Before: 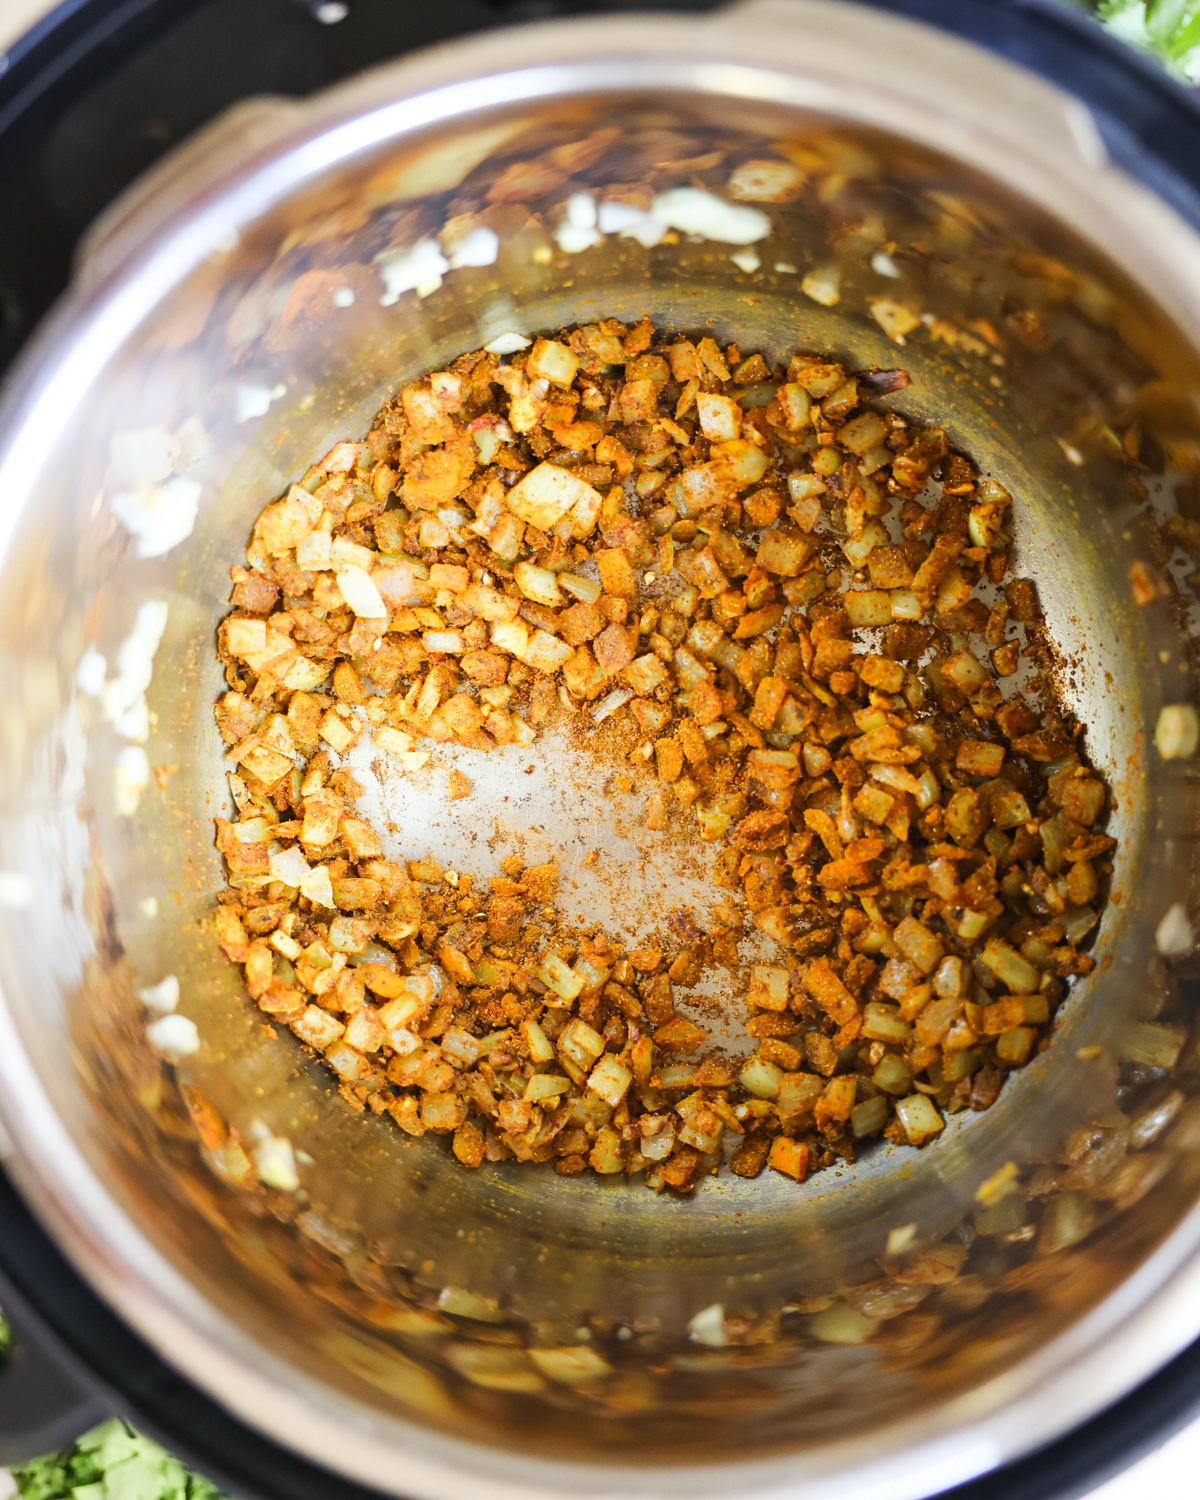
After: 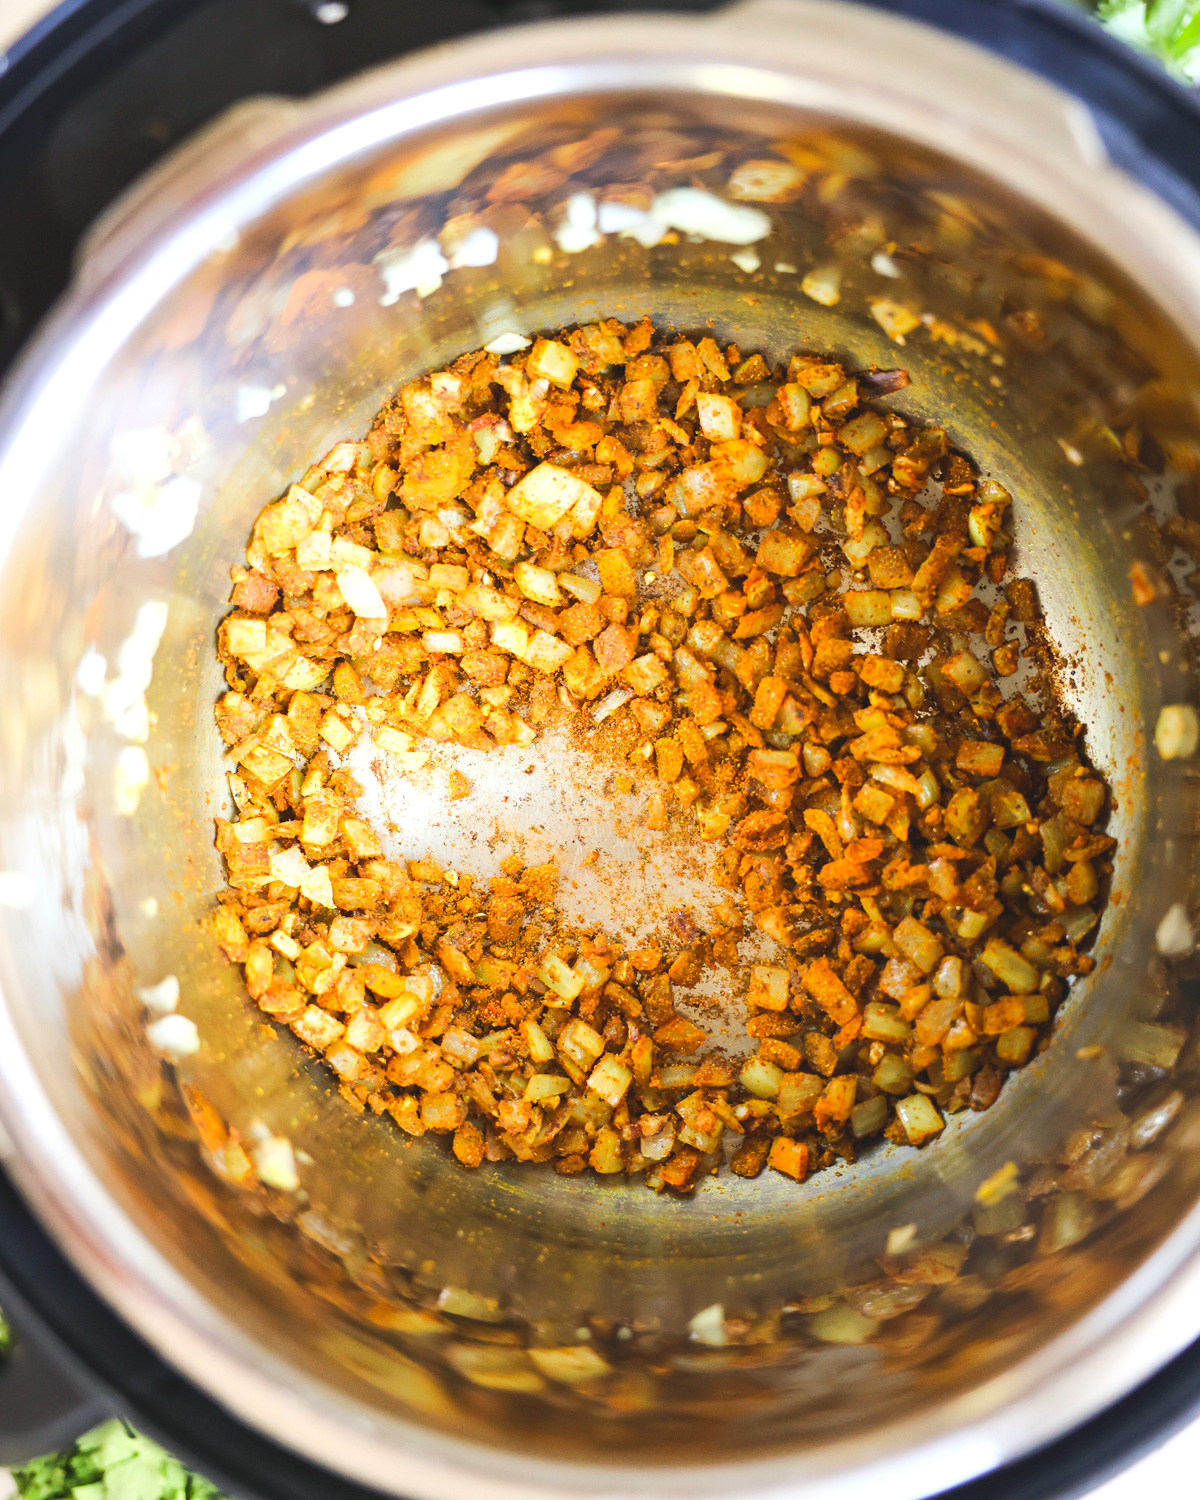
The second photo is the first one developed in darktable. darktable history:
contrast brightness saturation: contrast -0.1, brightness 0.05, saturation 0.08
tone equalizer: -8 EV -0.417 EV, -7 EV -0.389 EV, -6 EV -0.333 EV, -5 EV -0.222 EV, -3 EV 0.222 EV, -2 EV 0.333 EV, -1 EV 0.389 EV, +0 EV 0.417 EV, edges refinement/feathering 500, mask exposure compensation -1.57 EV, preserve details no
